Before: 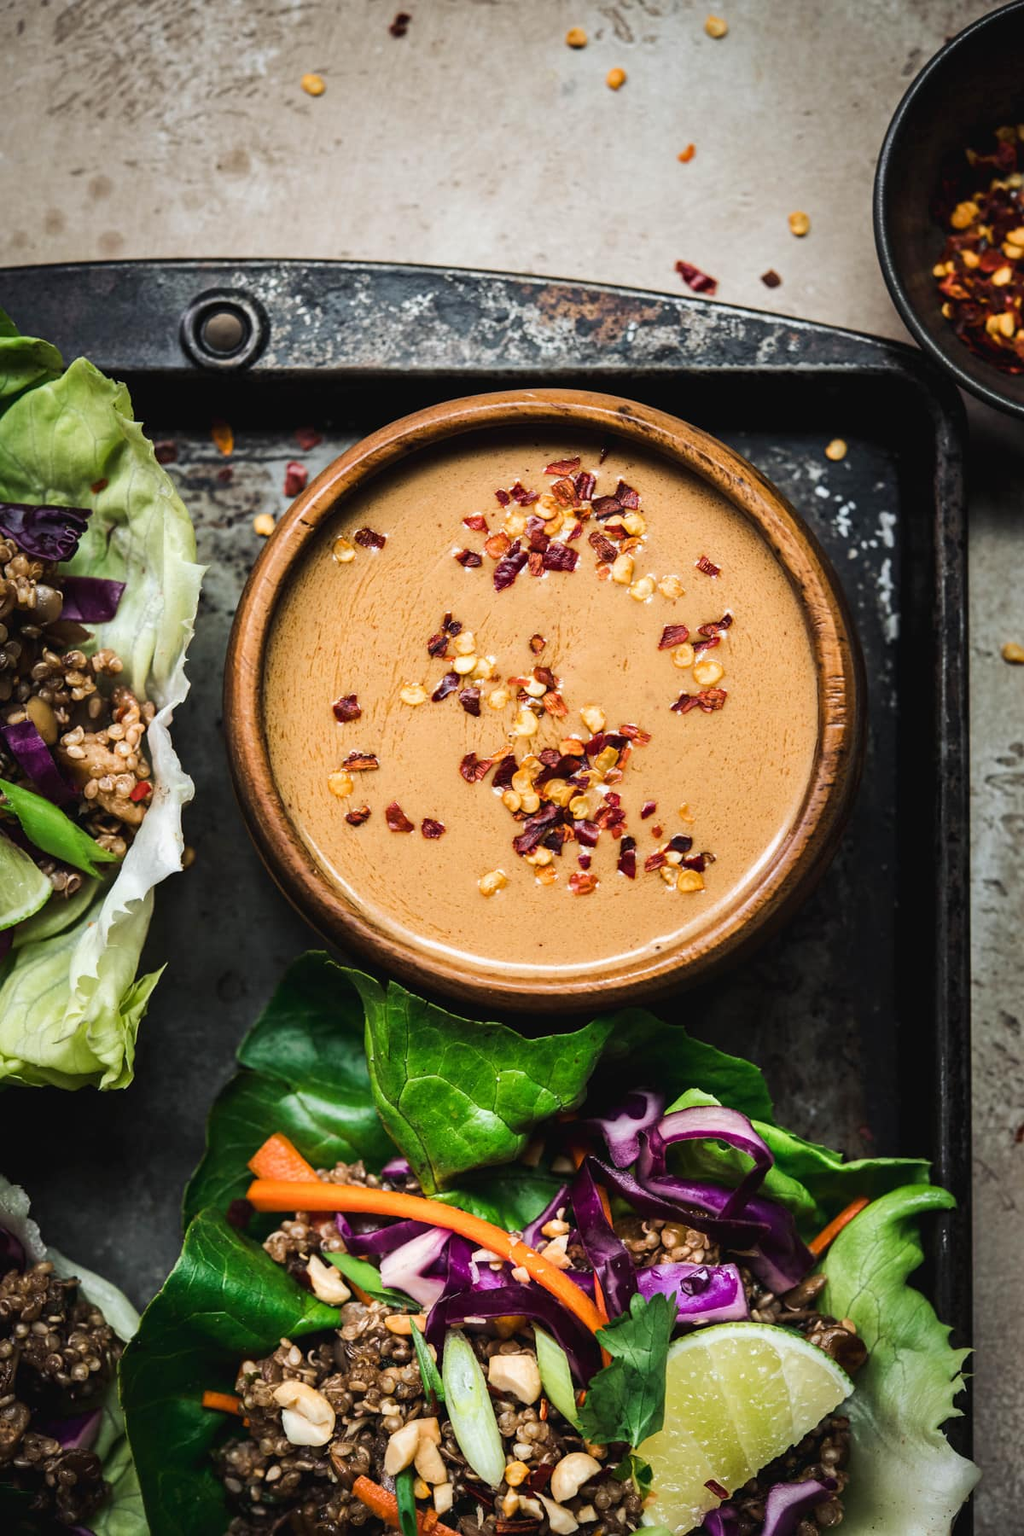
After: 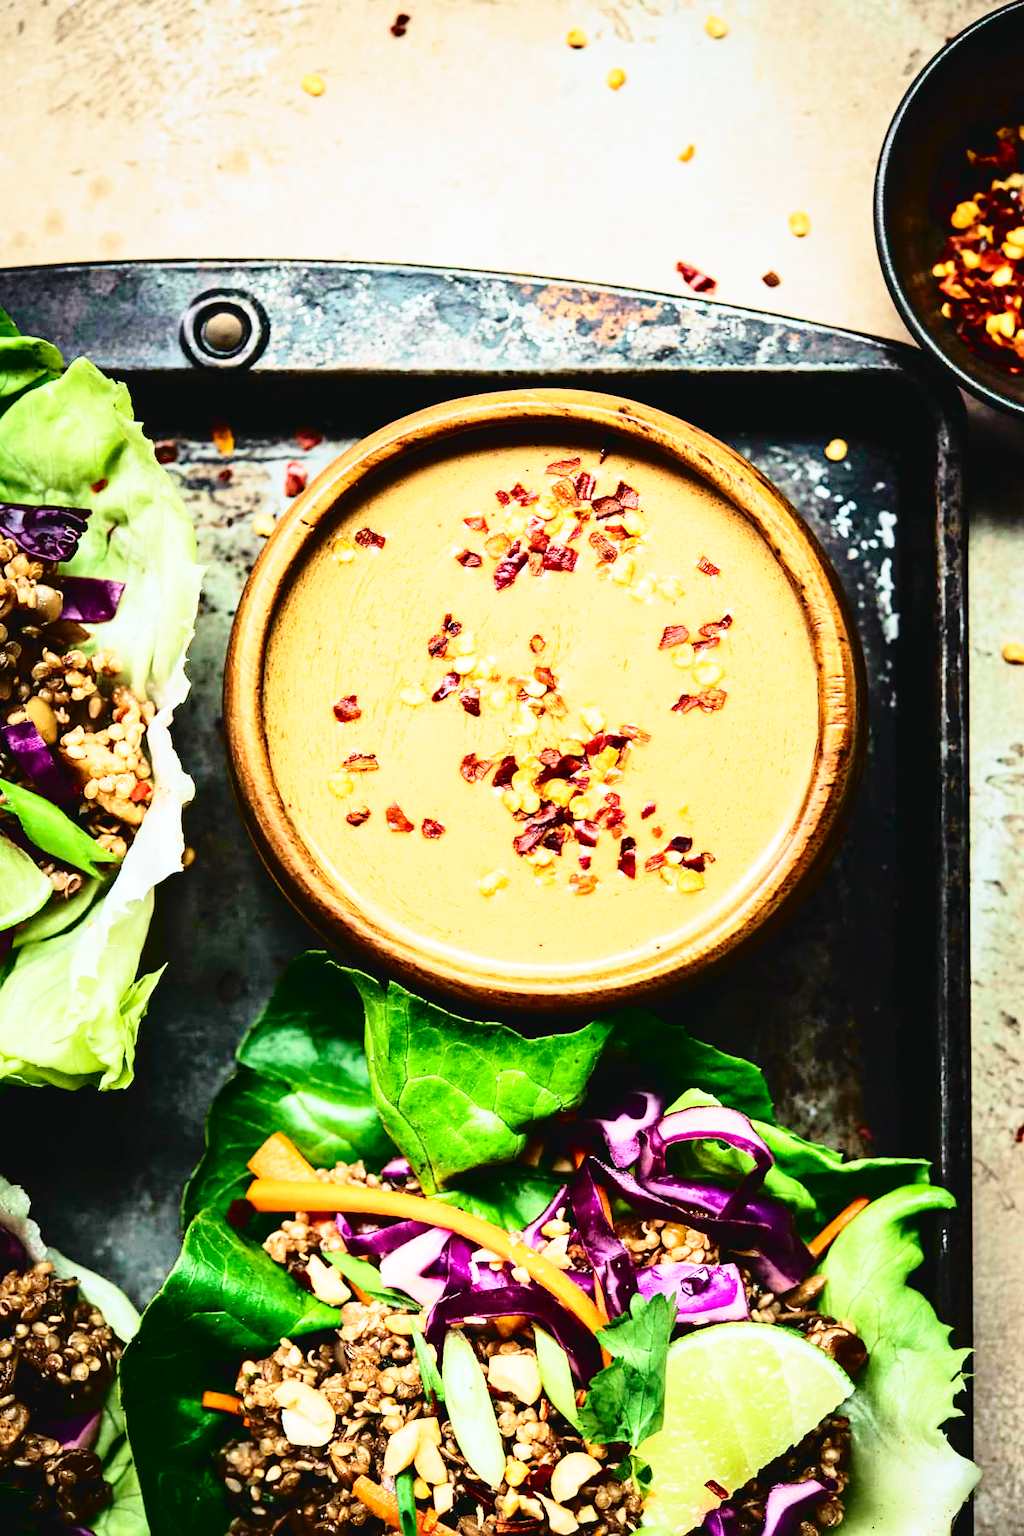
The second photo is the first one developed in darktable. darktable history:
exposure: black level correction 0, exposure 0.695 EV, compensate exposure bias true
tone curve: curves: ch0 [(0, 0.014) (0.17, 0.099) (0.392, 0.438) (0.725, 0.828) (0.872, 0.918) (1, 0.981)]; ch1 [(0, 0) (0.402, 0.36) (0.488, 0.466) (0.5, 0.499) (0.515, 0.515) (0.574, 0.595) (0.619, 0.65) (0.701, 0.725) (1, 1)]; ch2 [(0, 0) (0.432, 0.422) (0.486, 0.49) (0.503, 0.503) (0.523, 0.554) (0.562, 0.606) (0.644, 0.694) (0.717, 0.753) (1, 0.991)], color space Lab, independent channels, preserve colors none
base curve: curves: ch0 [(0, 0) (0.028, 0.03) (0.121, 0.232) (0.46, 0.748) (0.859, 0.968) (1, 1)], preserve colors none
